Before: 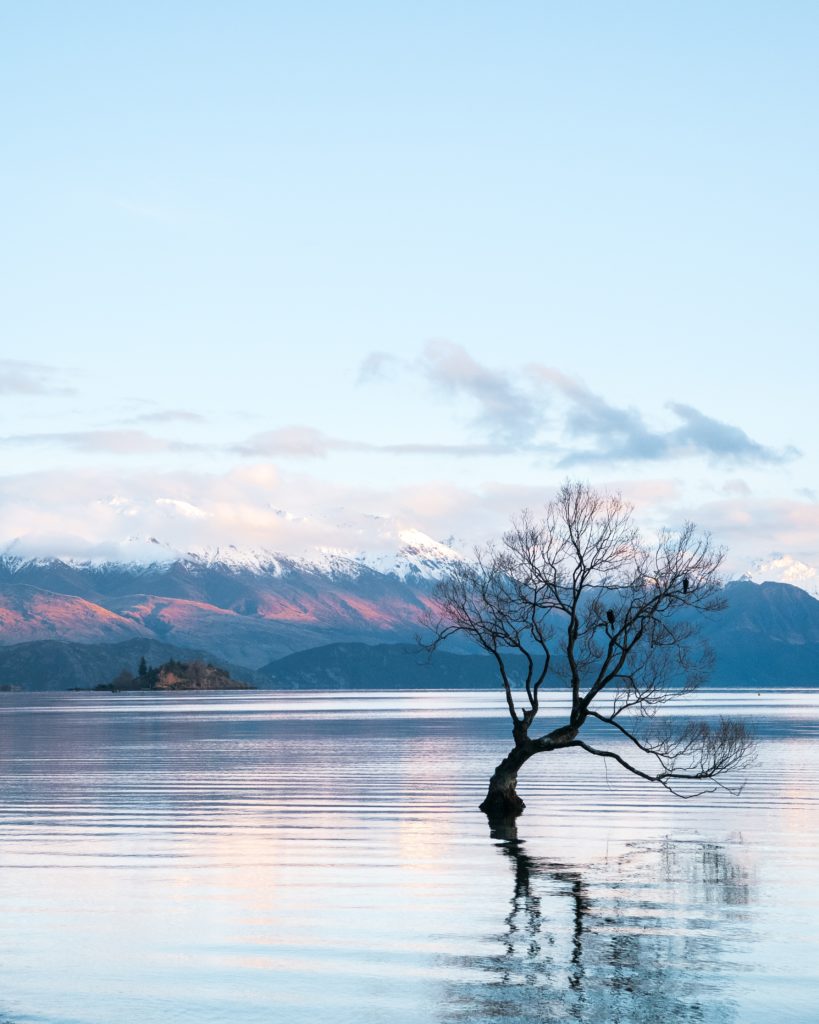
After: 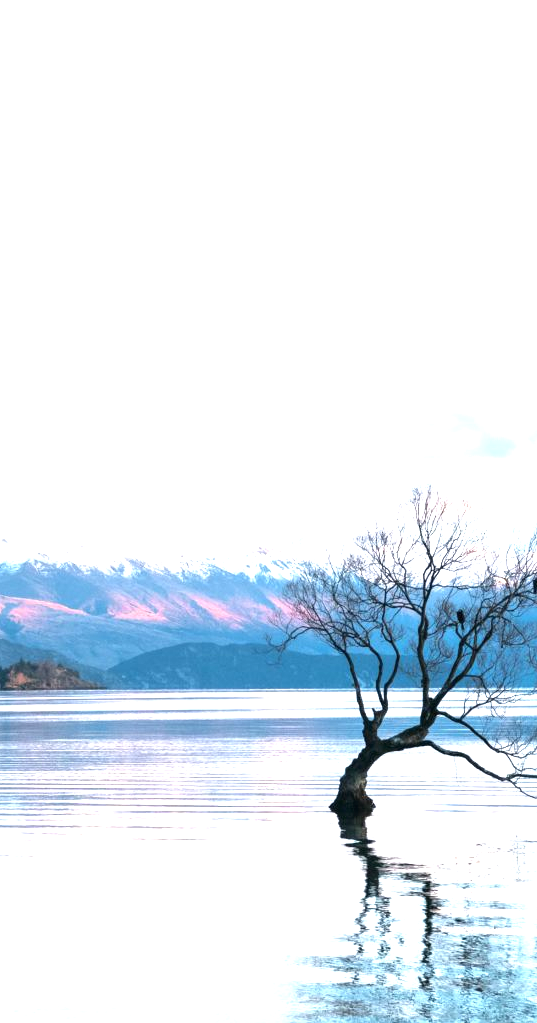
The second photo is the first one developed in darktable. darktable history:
crop and rotate: left 18.319%, right 16.071%
exposure: black level correction 0, exposure 1.199 EV, compensate exposure bias true, compensate highlight preservation false
